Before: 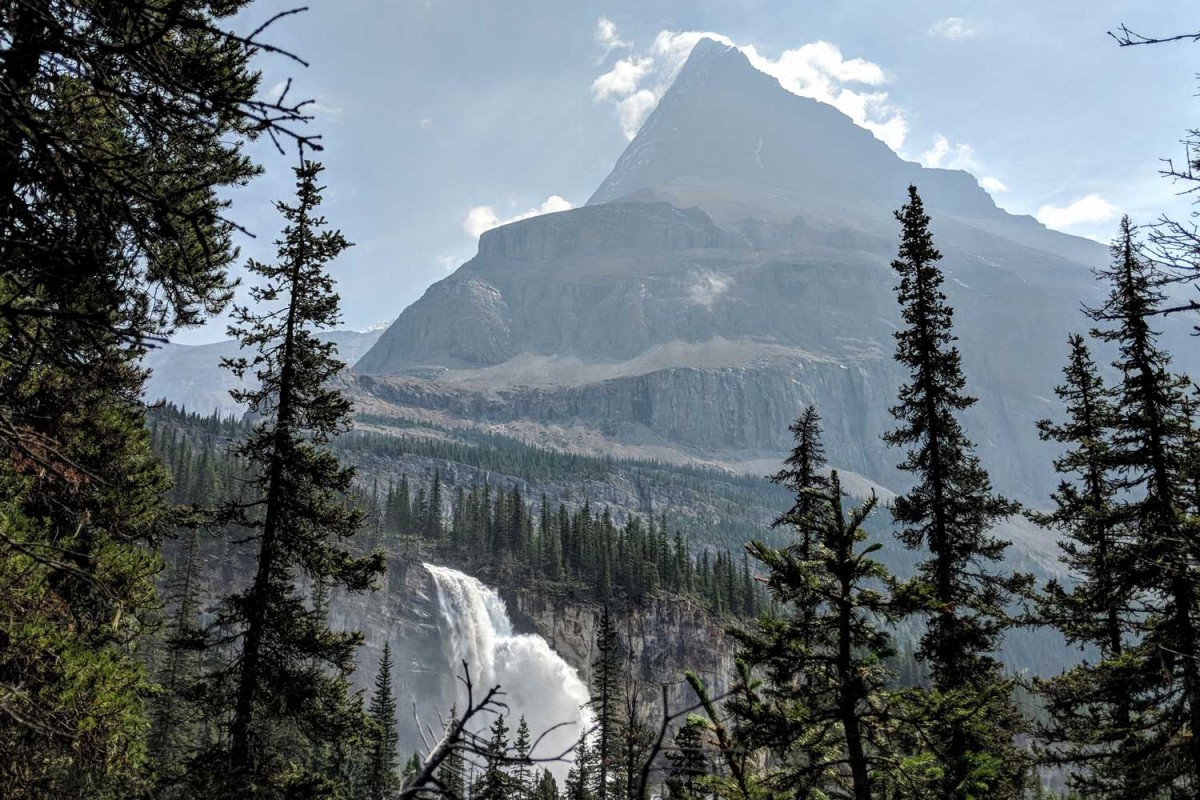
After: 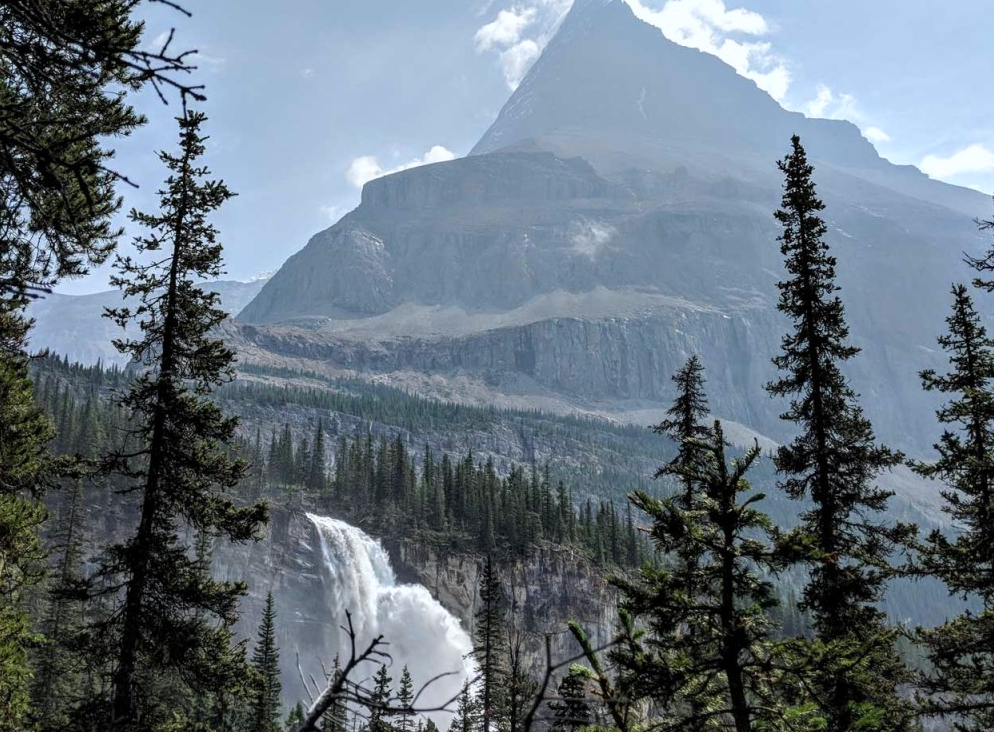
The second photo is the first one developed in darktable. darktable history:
crop: left 9.807%, top 6.259%, right 7.334%, bottom 2.177%
white balance: red 0.974, blue 1.044
